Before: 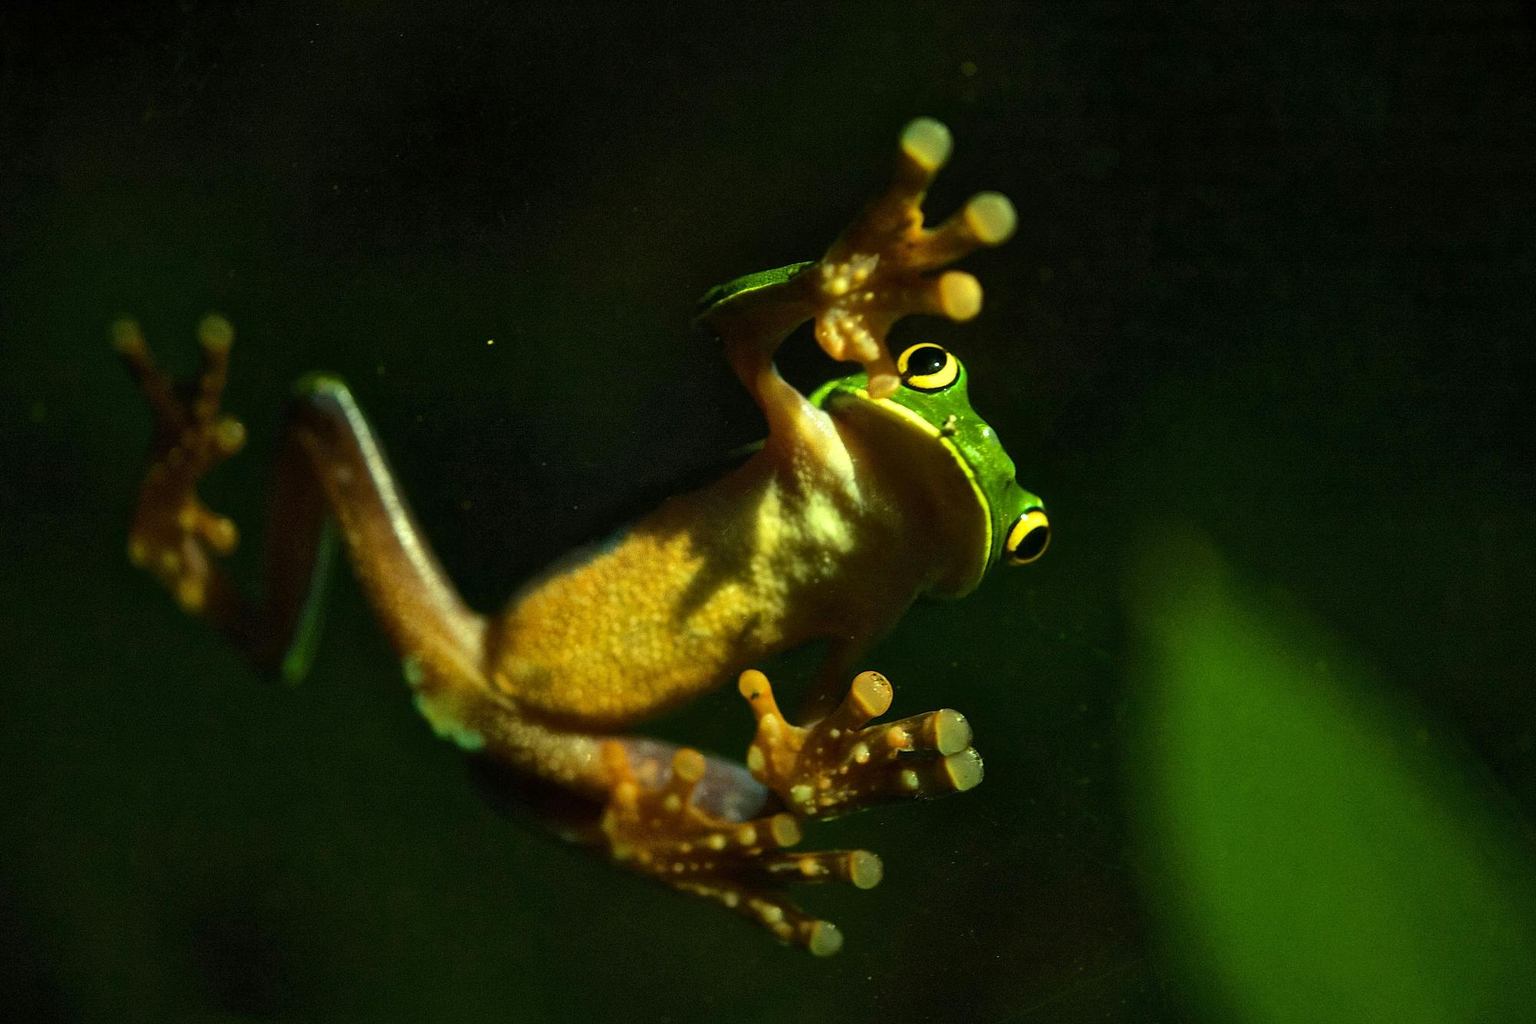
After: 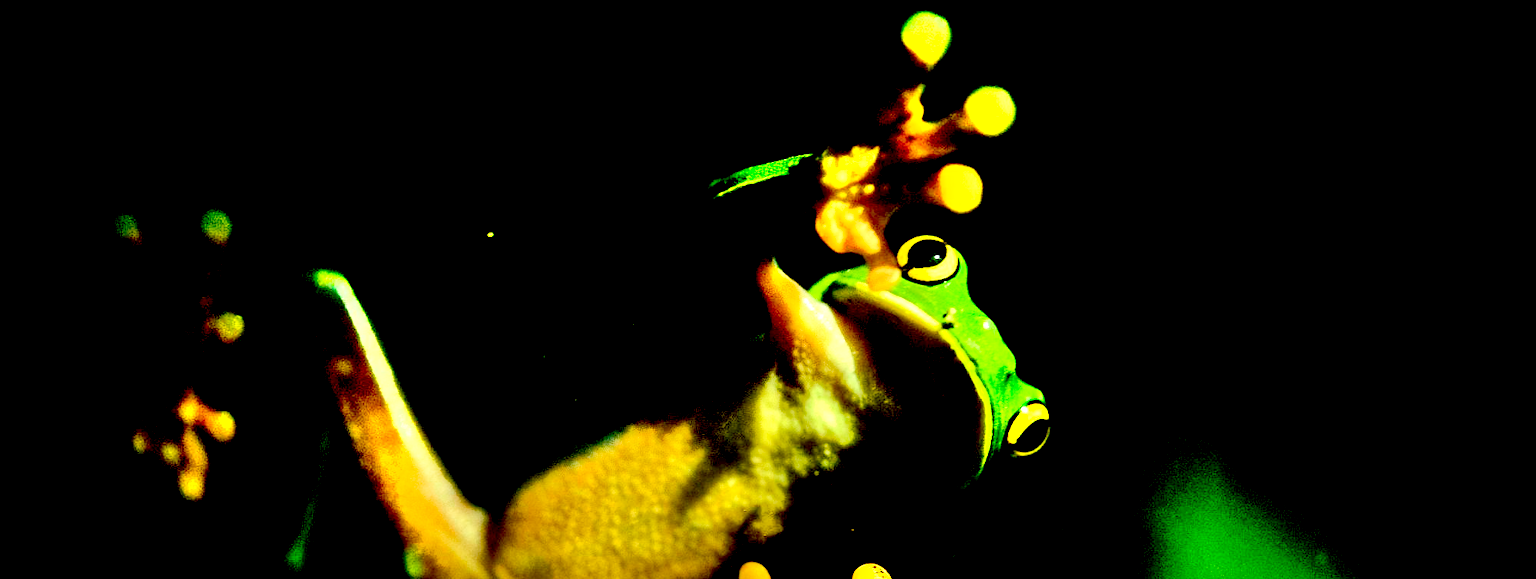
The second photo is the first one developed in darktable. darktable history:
shadows and highlights: white point adjustment 1.09, highlights color adjustment 89.71%, soften with gaussian
crop and rotate: top 10.545%, bottom 32.886%
exposure: black level correction 0.03, exposure 0.32 EV, compensate highlight preservation false
